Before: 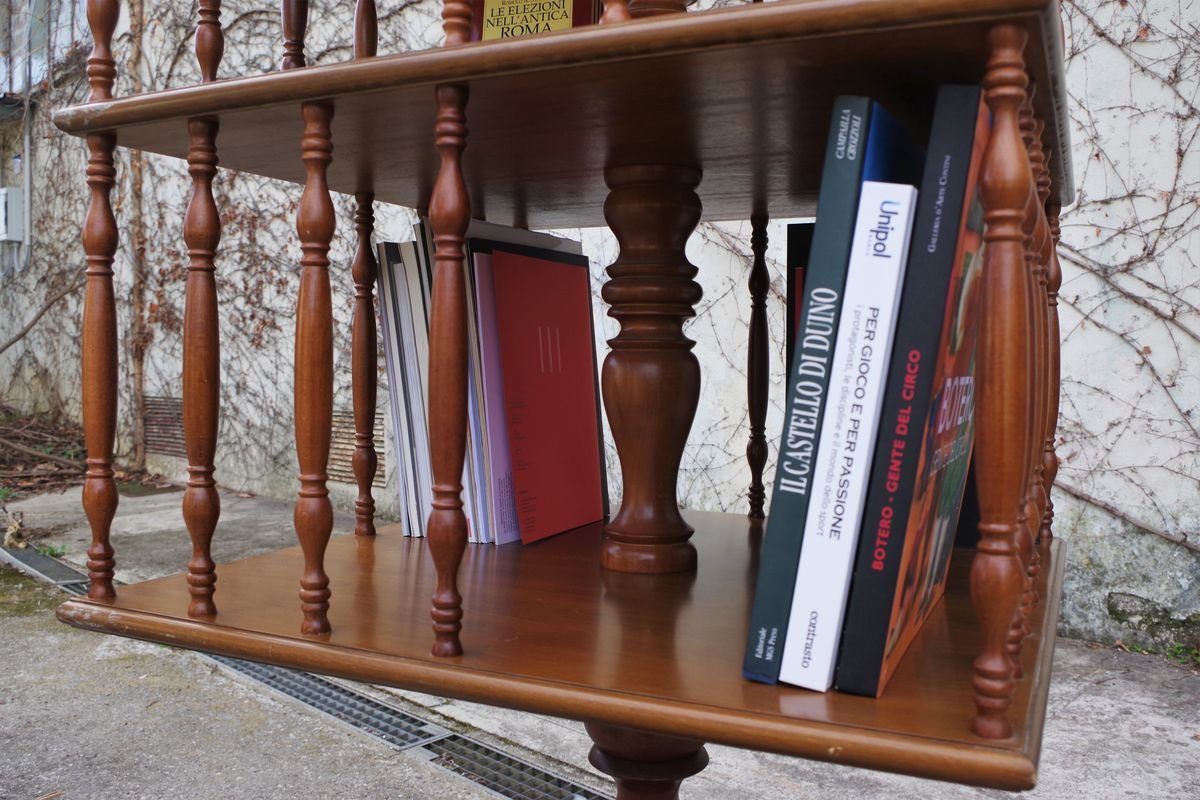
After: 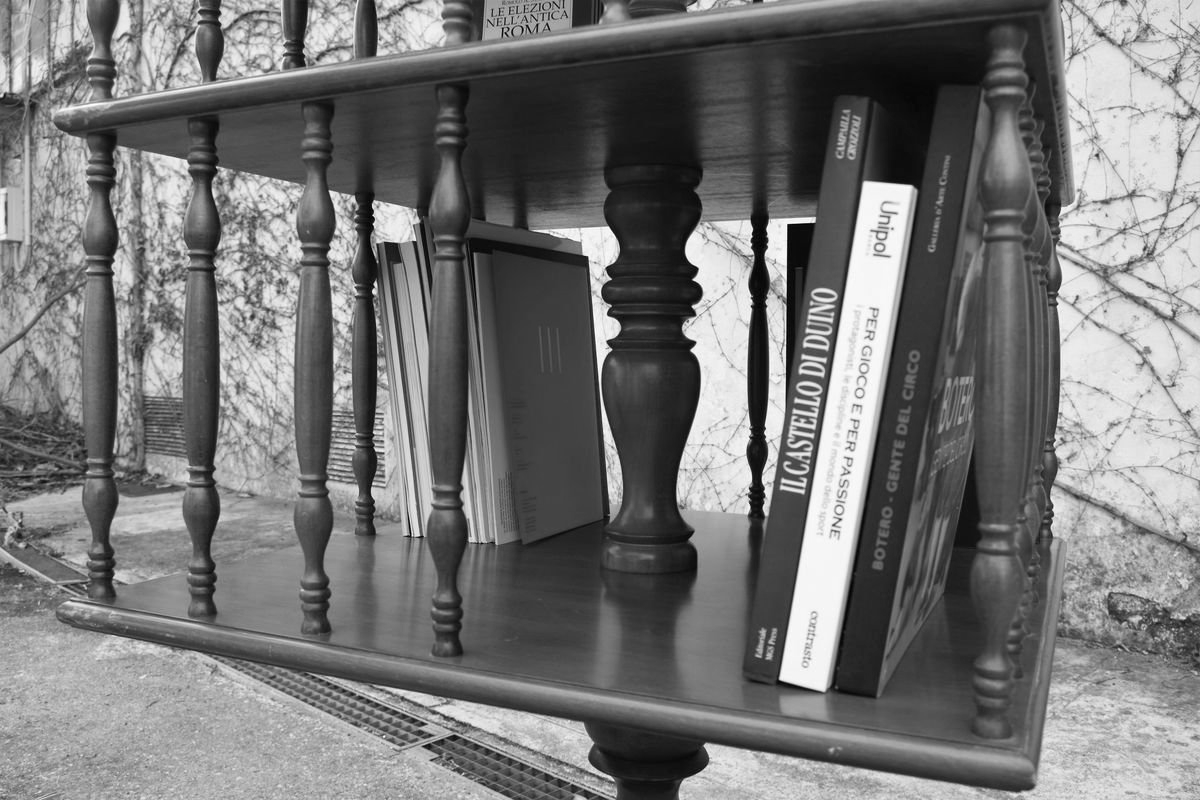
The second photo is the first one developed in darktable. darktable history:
levels: levels [0, 0.476, 0.951]
base curve: curves: ch0 [(0, 0) (0.472, 0.508) (1, 1)]
monochrome: on, module defaults
